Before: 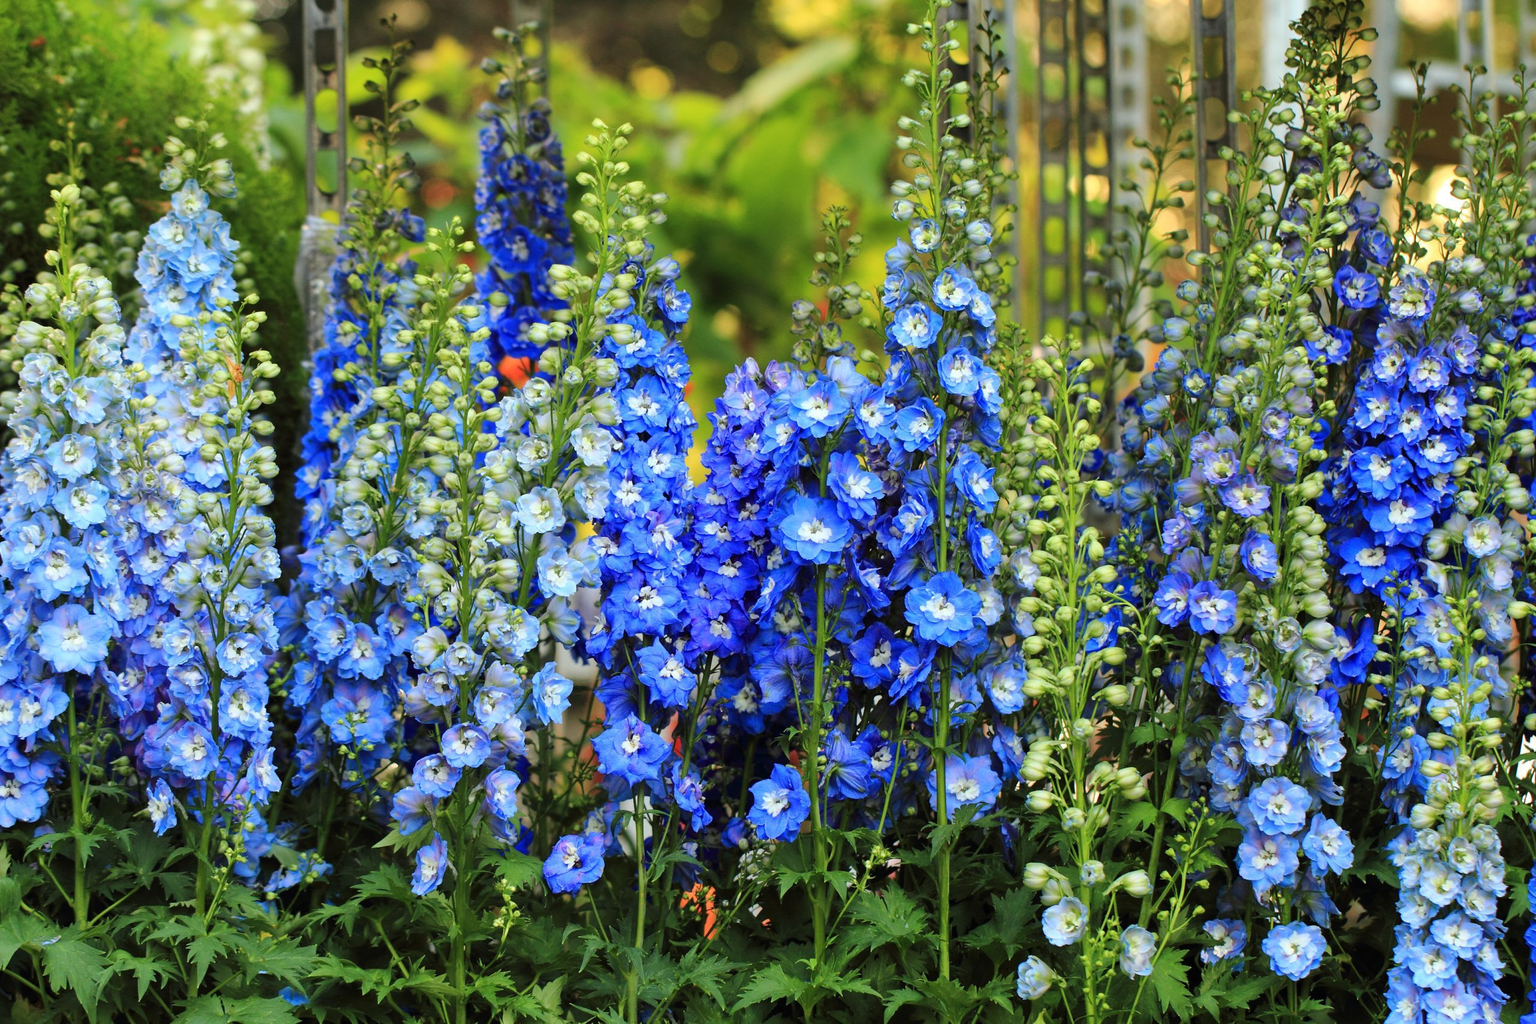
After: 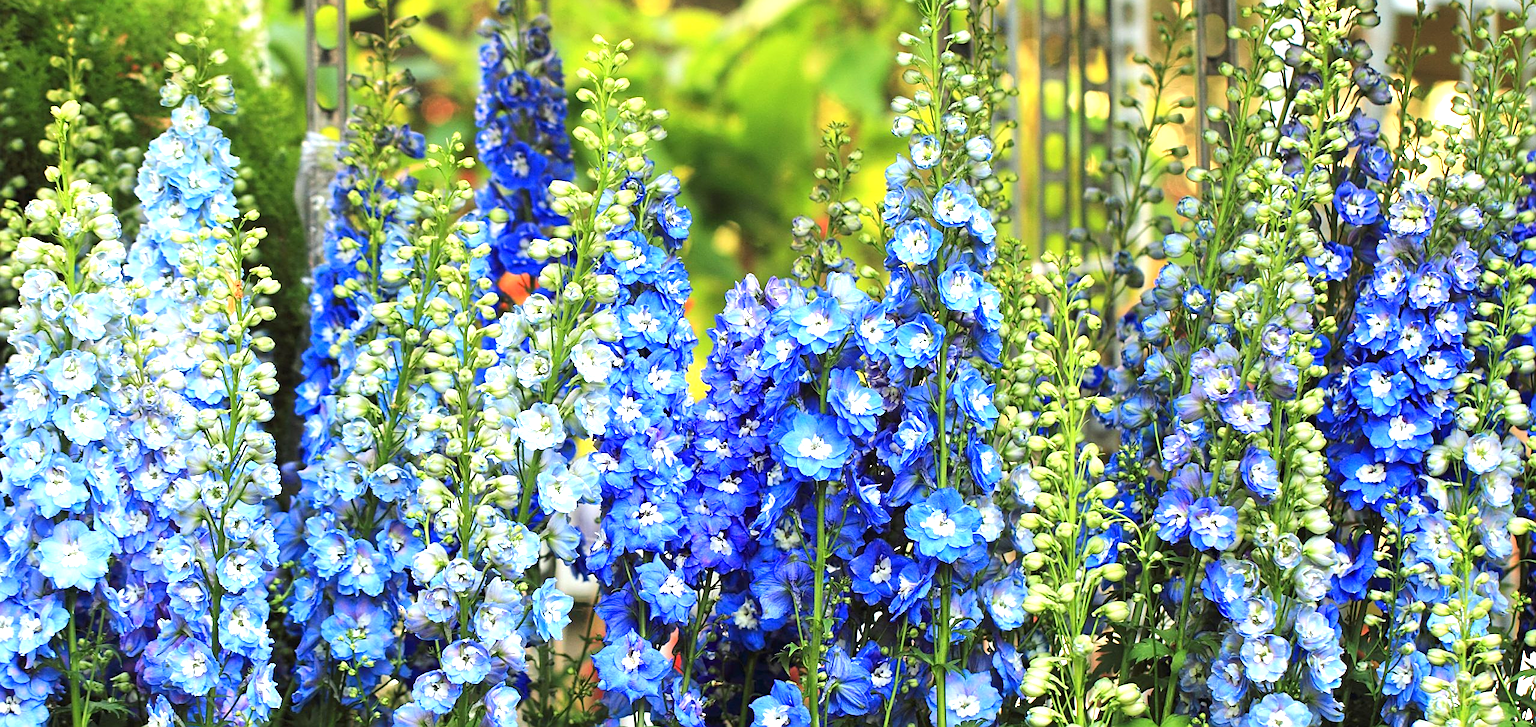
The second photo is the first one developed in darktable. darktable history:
exposure: black level correction 0, exposure 0.951 EV, compensate highlight preservation false
crop and rotate: top 8.224%, bottom 20.696%
sharpen: on, module defaults
